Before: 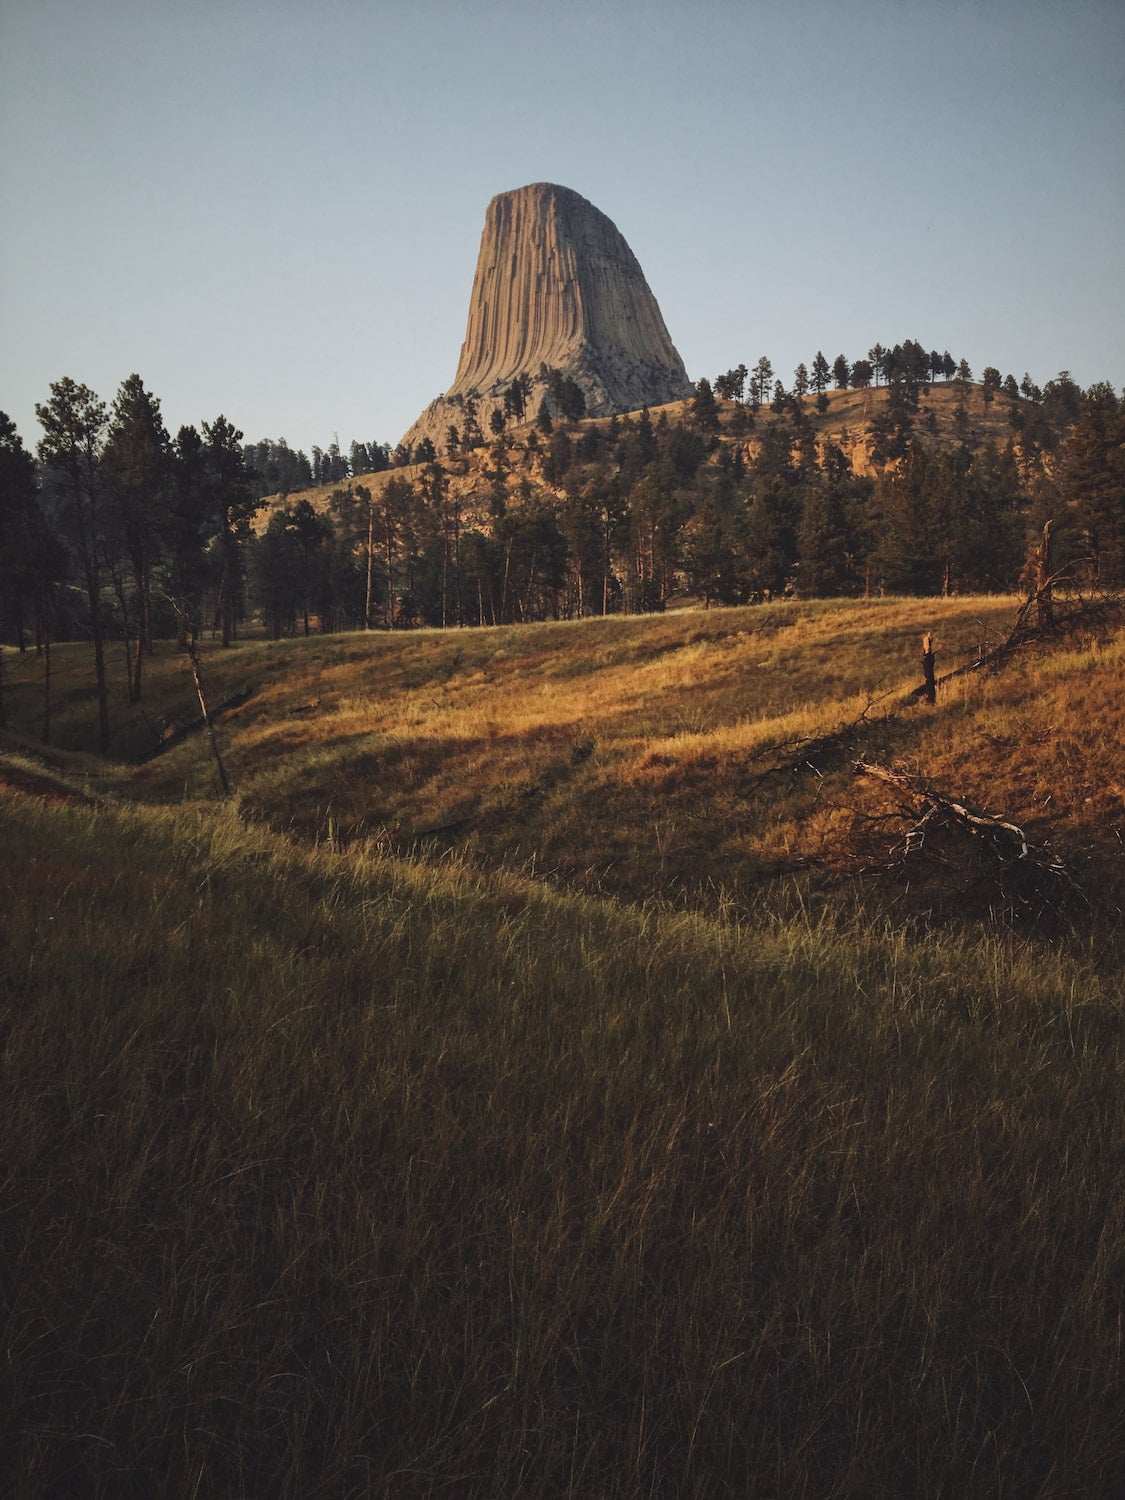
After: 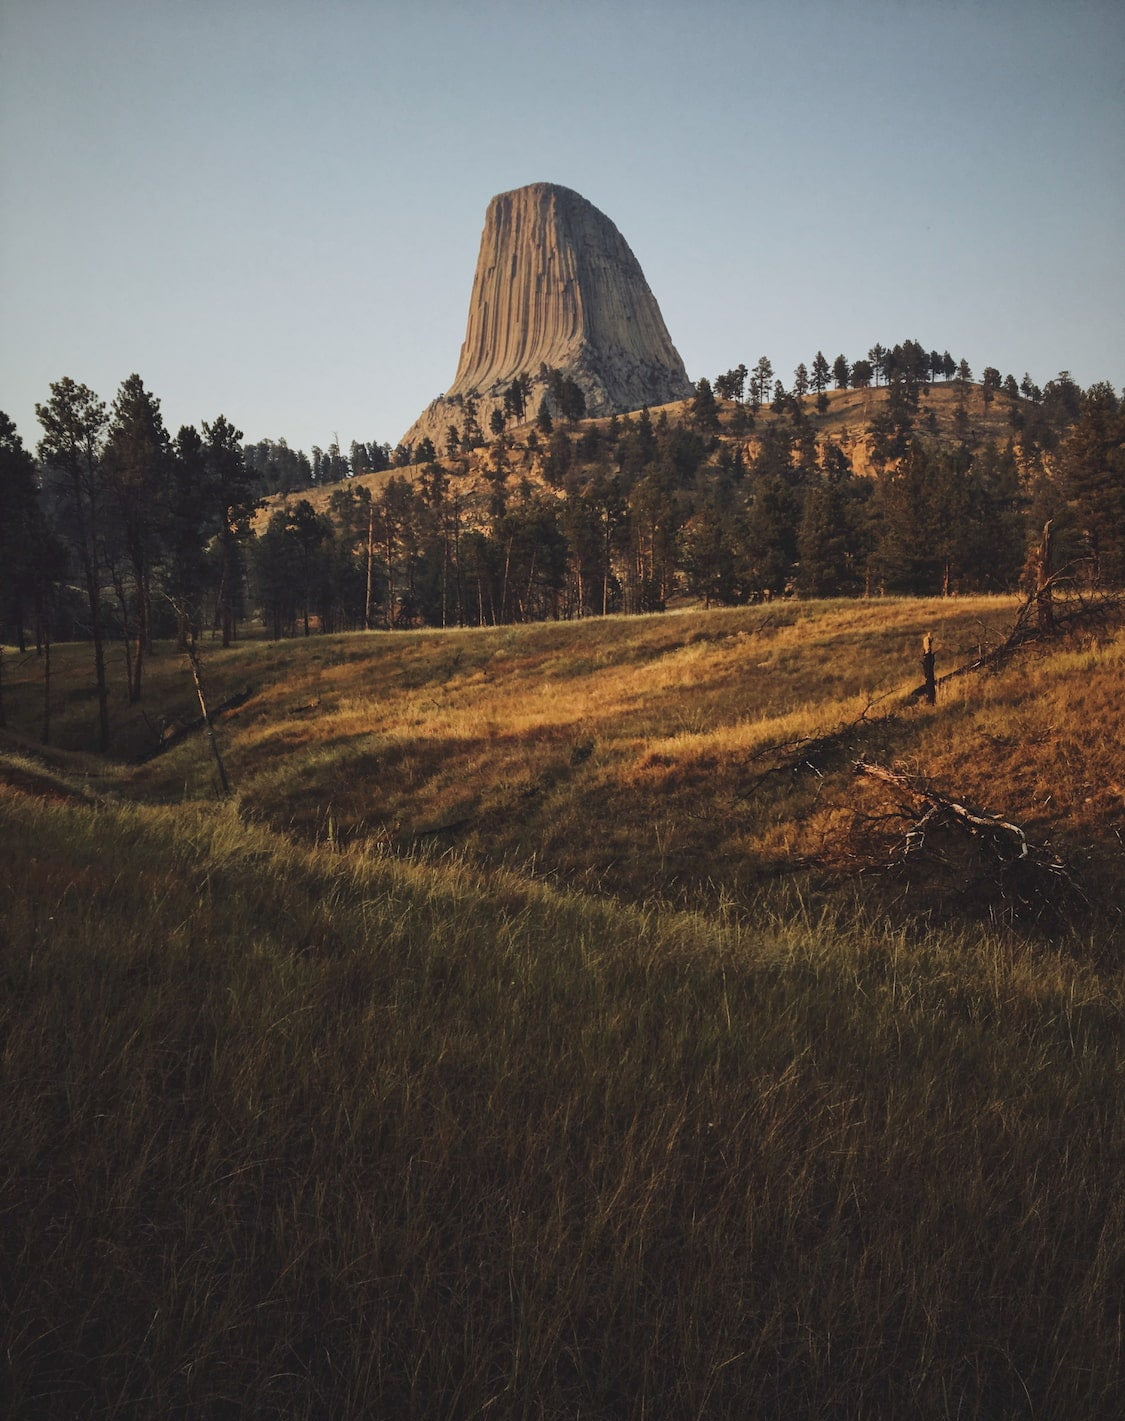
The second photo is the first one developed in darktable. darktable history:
crop and rotate: top 0.011%, bottom 5.212%
